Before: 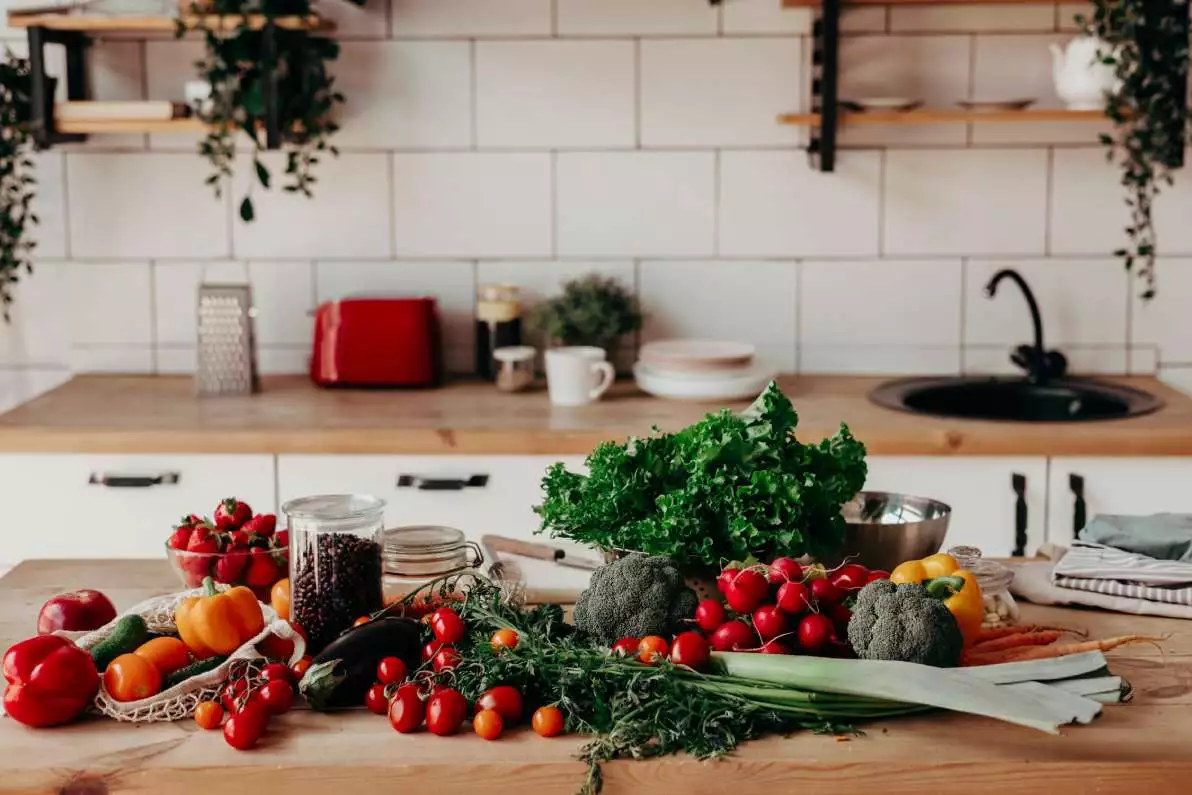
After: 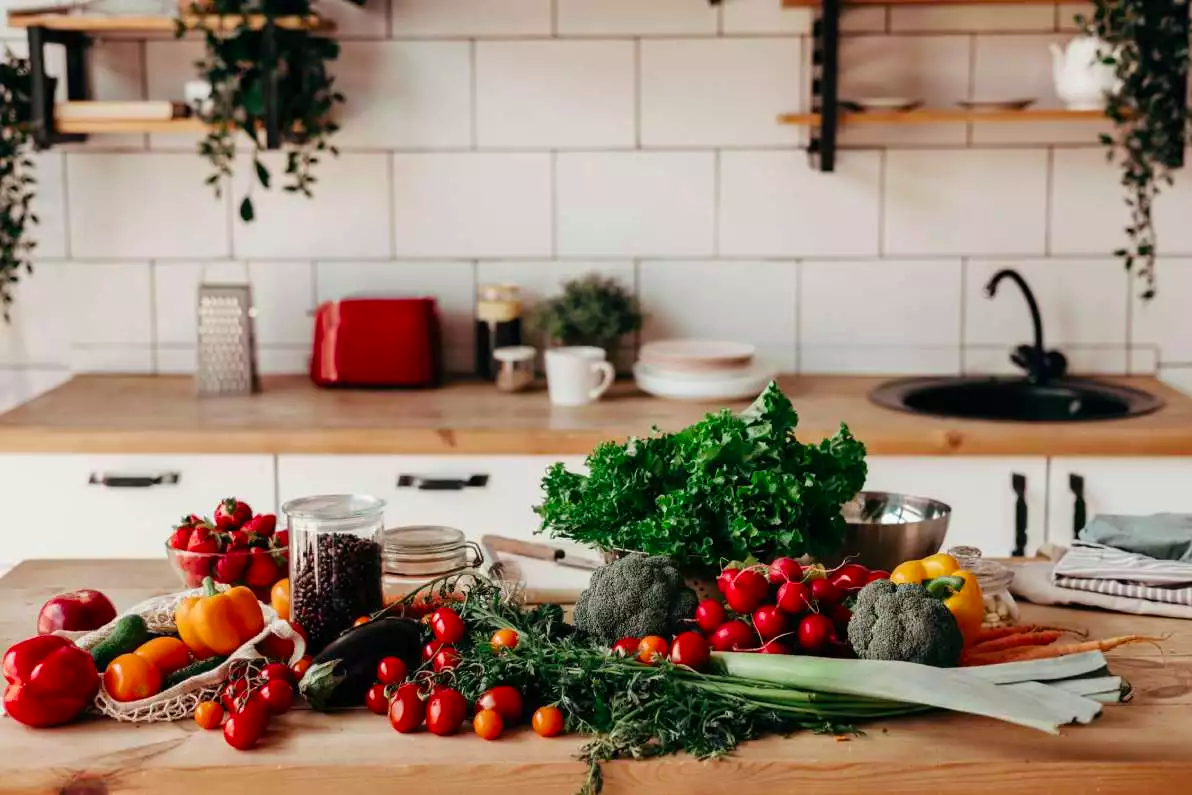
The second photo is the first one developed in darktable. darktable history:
levels: levels [0, 0.476, 0.951]
color balance rgb: shadows lift › hue 87.97°, perceptual saturation grading › global saturation 12.985%
